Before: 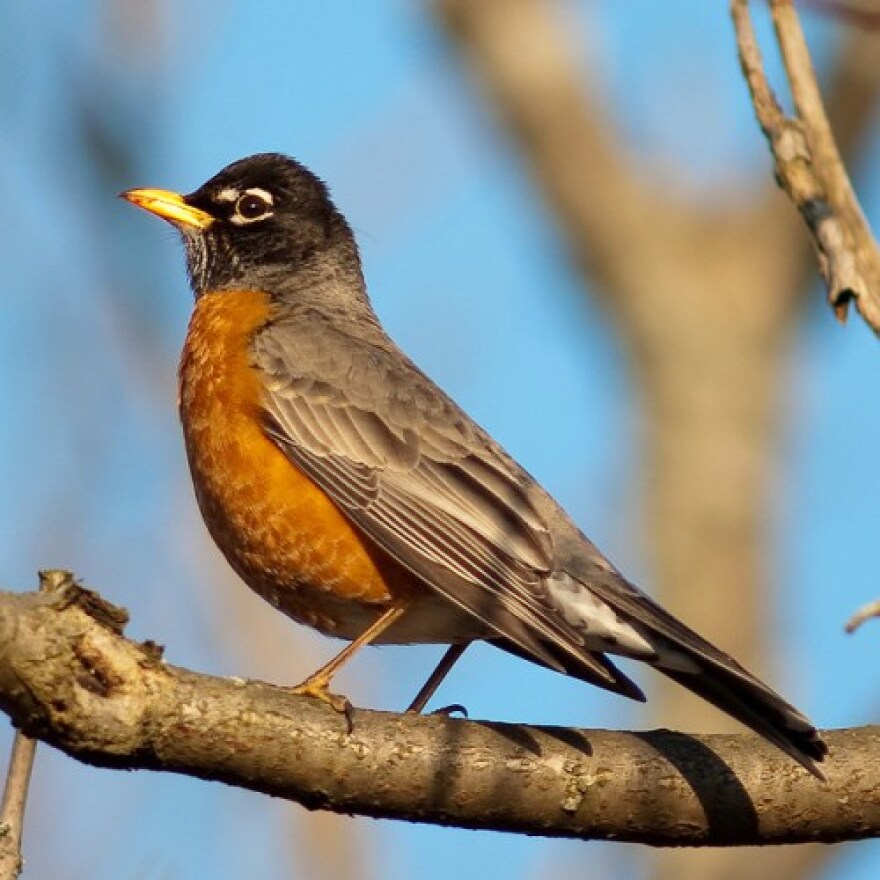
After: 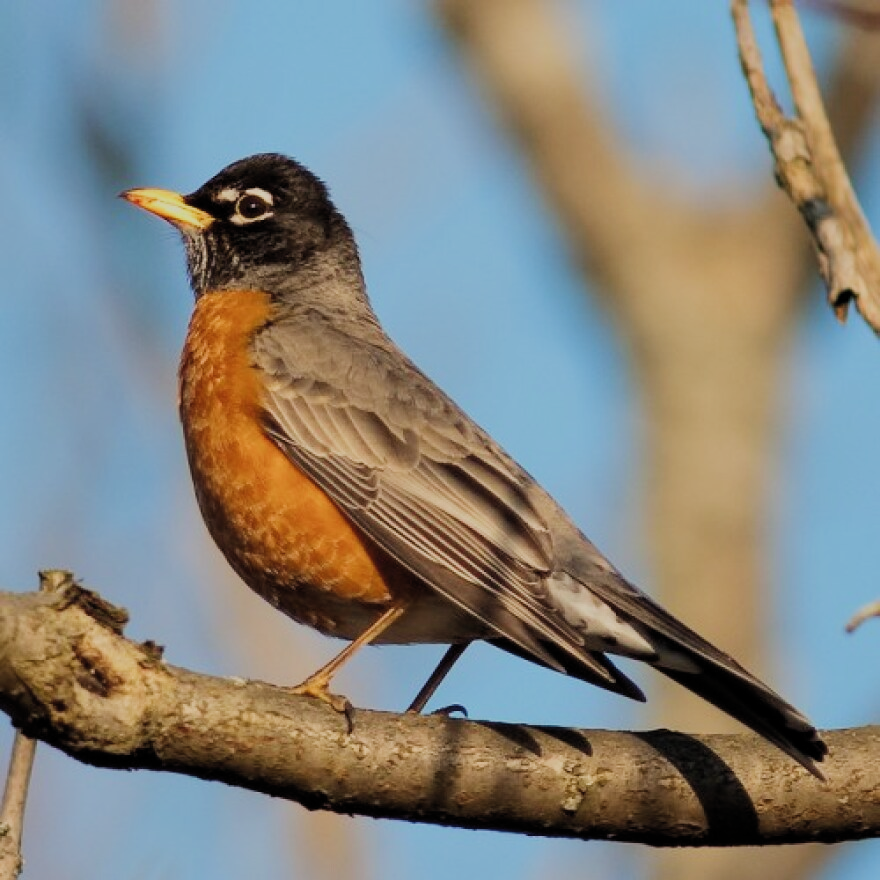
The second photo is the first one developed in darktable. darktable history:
exposure: compensate highlight preservation false
filmic rgb: black relative exposure -7.65 EV, white relative exposure 4.56 EV, hardness 3.61, preserve chrominance RGB euclidean norm, color science v5 (2021), contrast in shadows safe, contrast in highlights safe, enable highlight reconstruction true
